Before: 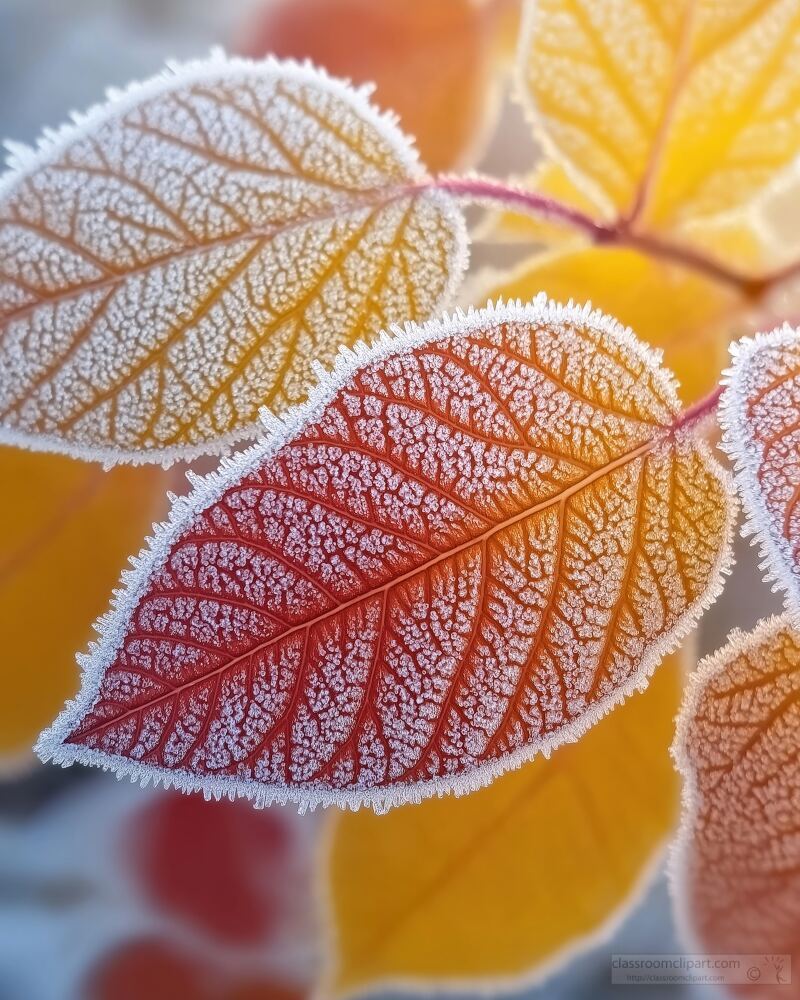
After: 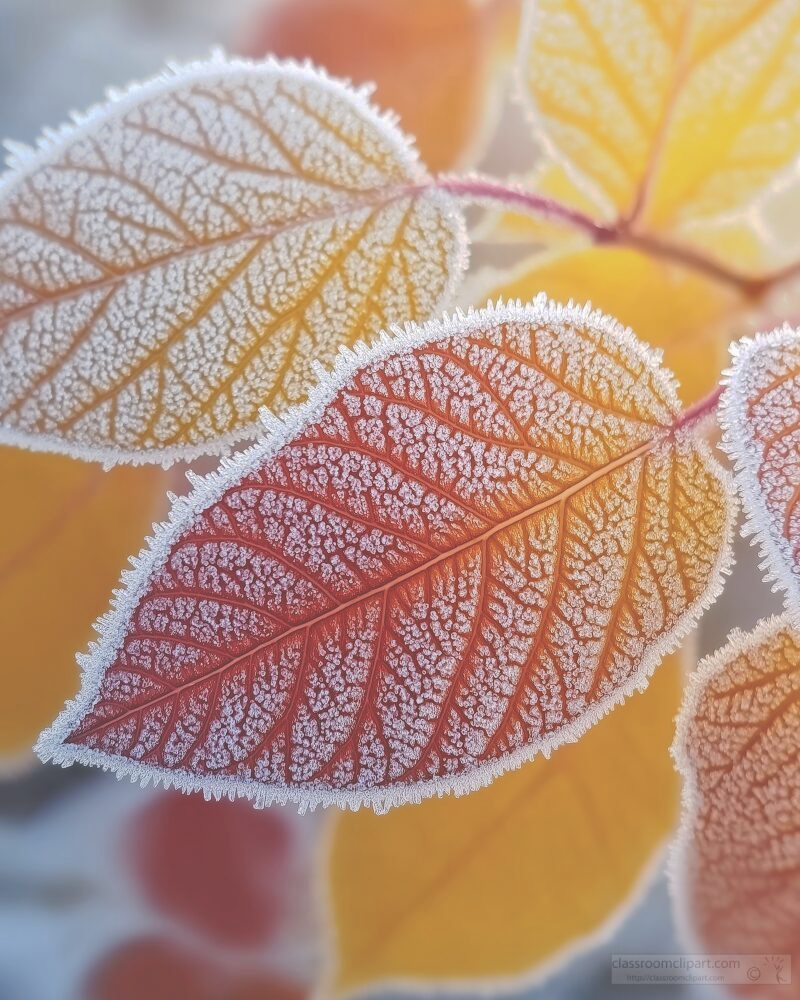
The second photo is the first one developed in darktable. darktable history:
tone curve: curves: ch0 [(0, 0) (0.003, 0.264) (0.011, 0.264) (0.025, 0.265) (0.044, 0.269) (0.069, 0.273) (0.1, 0.28) (0.136, 0.292) (0.177, 0.309) (0.224, 0.336) (0.277, 0.371) (0.335, 0.412) (0.399, 0.469) (0.468, 0.533) (0.543, 0.595) (0.623, 0.66) (0.709, 0.73) (0.801, 0.8) (0.898, 0.854) (1, 1)], preserve colors none
contrast brightness saturation: saturation -0.05
